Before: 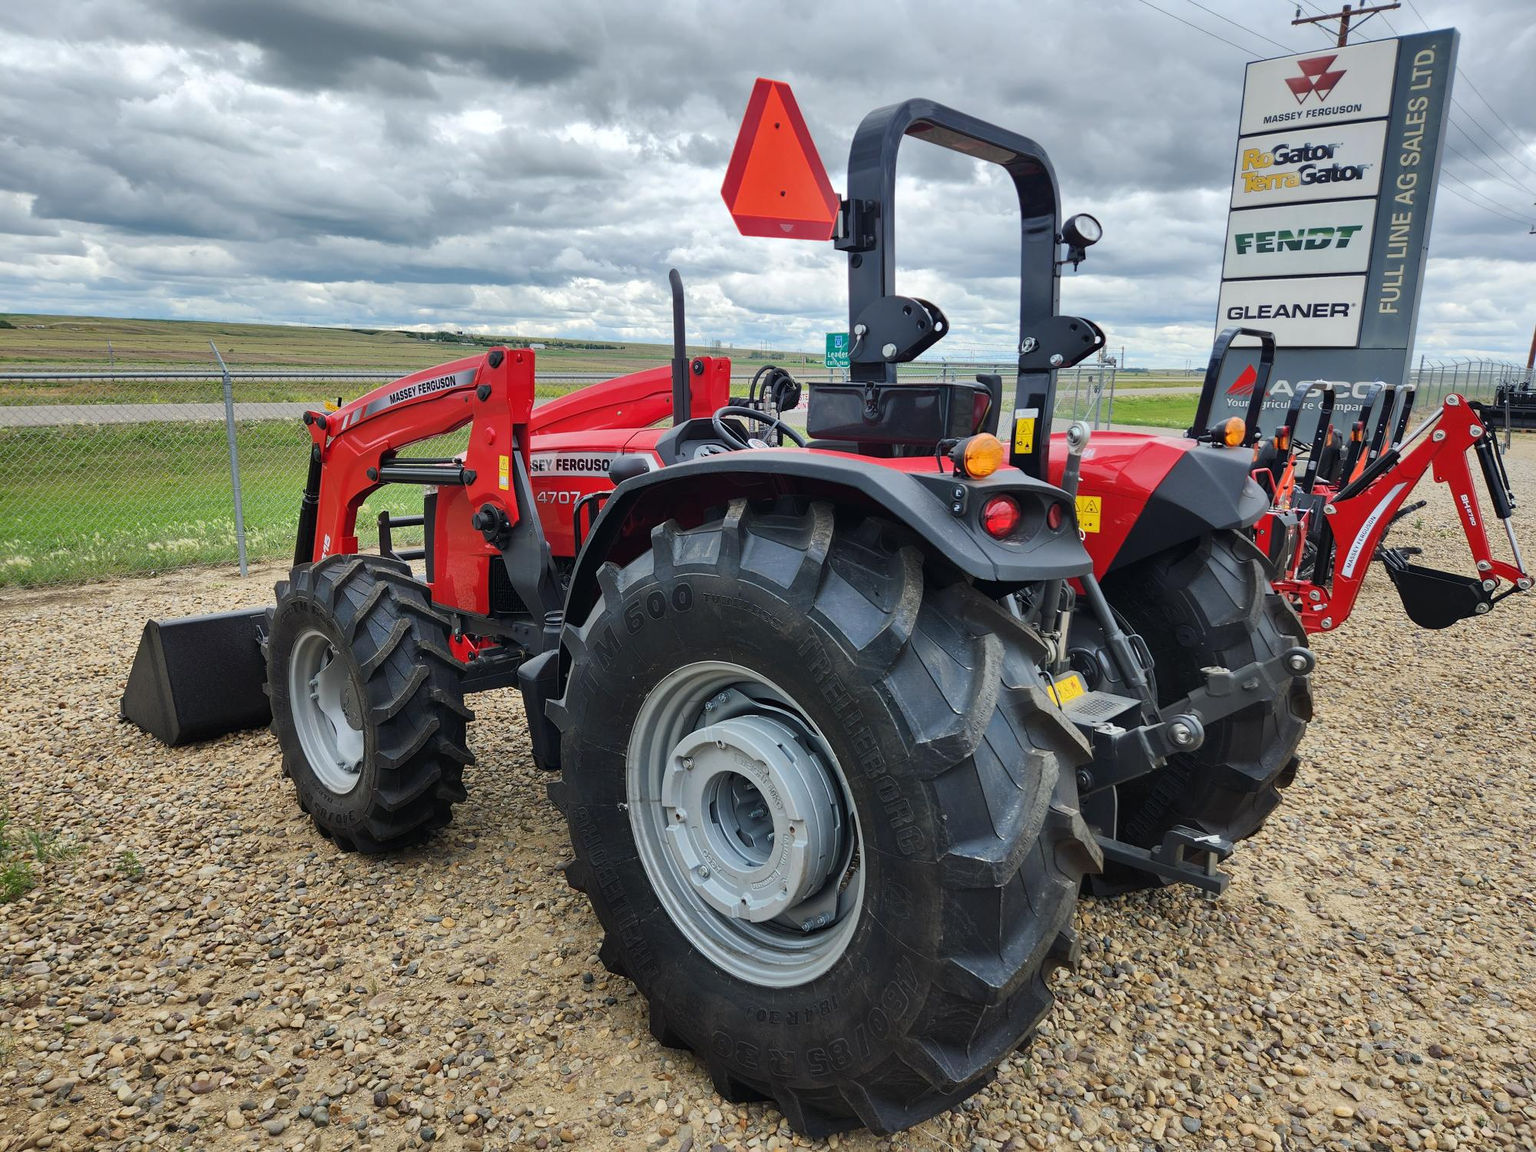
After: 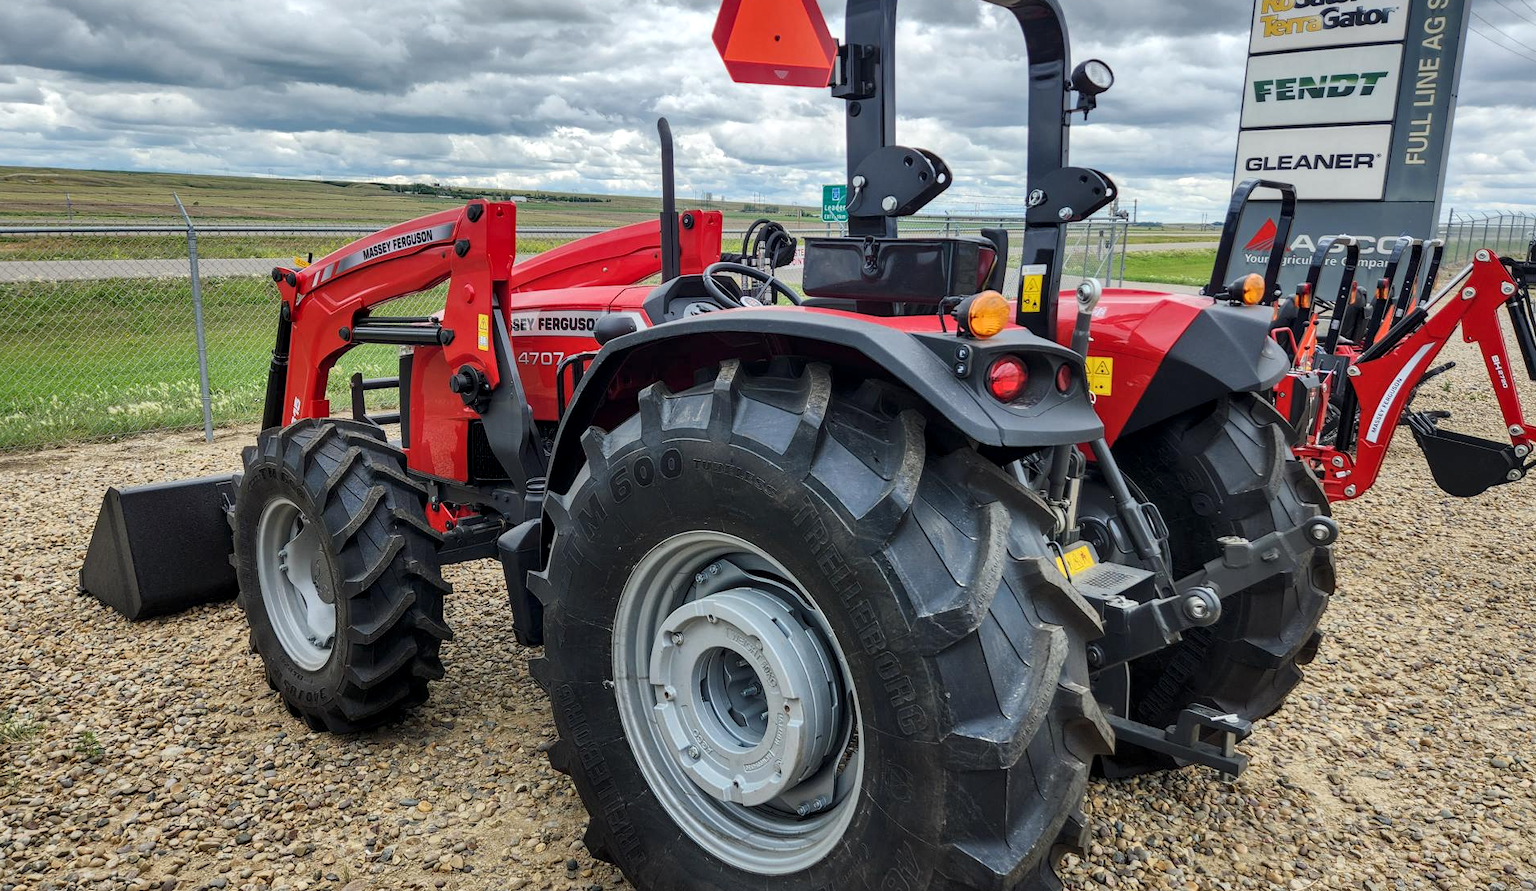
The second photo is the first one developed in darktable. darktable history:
local contrast: detail 130%
crop and rotate: left 2.959%, top 13.683%, right 2.124%, bottom 12.785%
